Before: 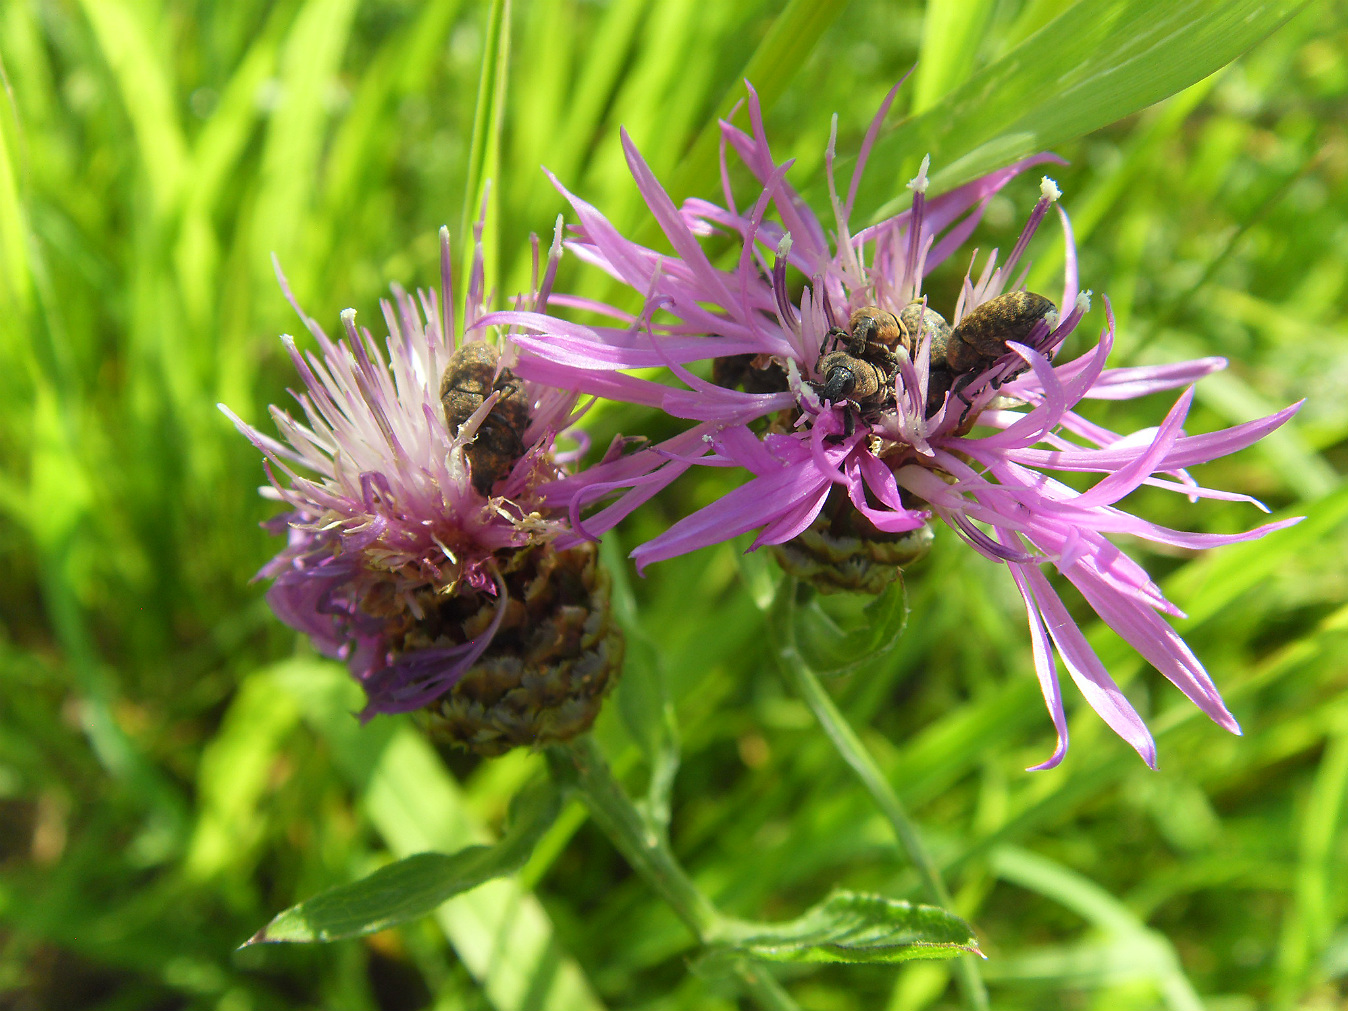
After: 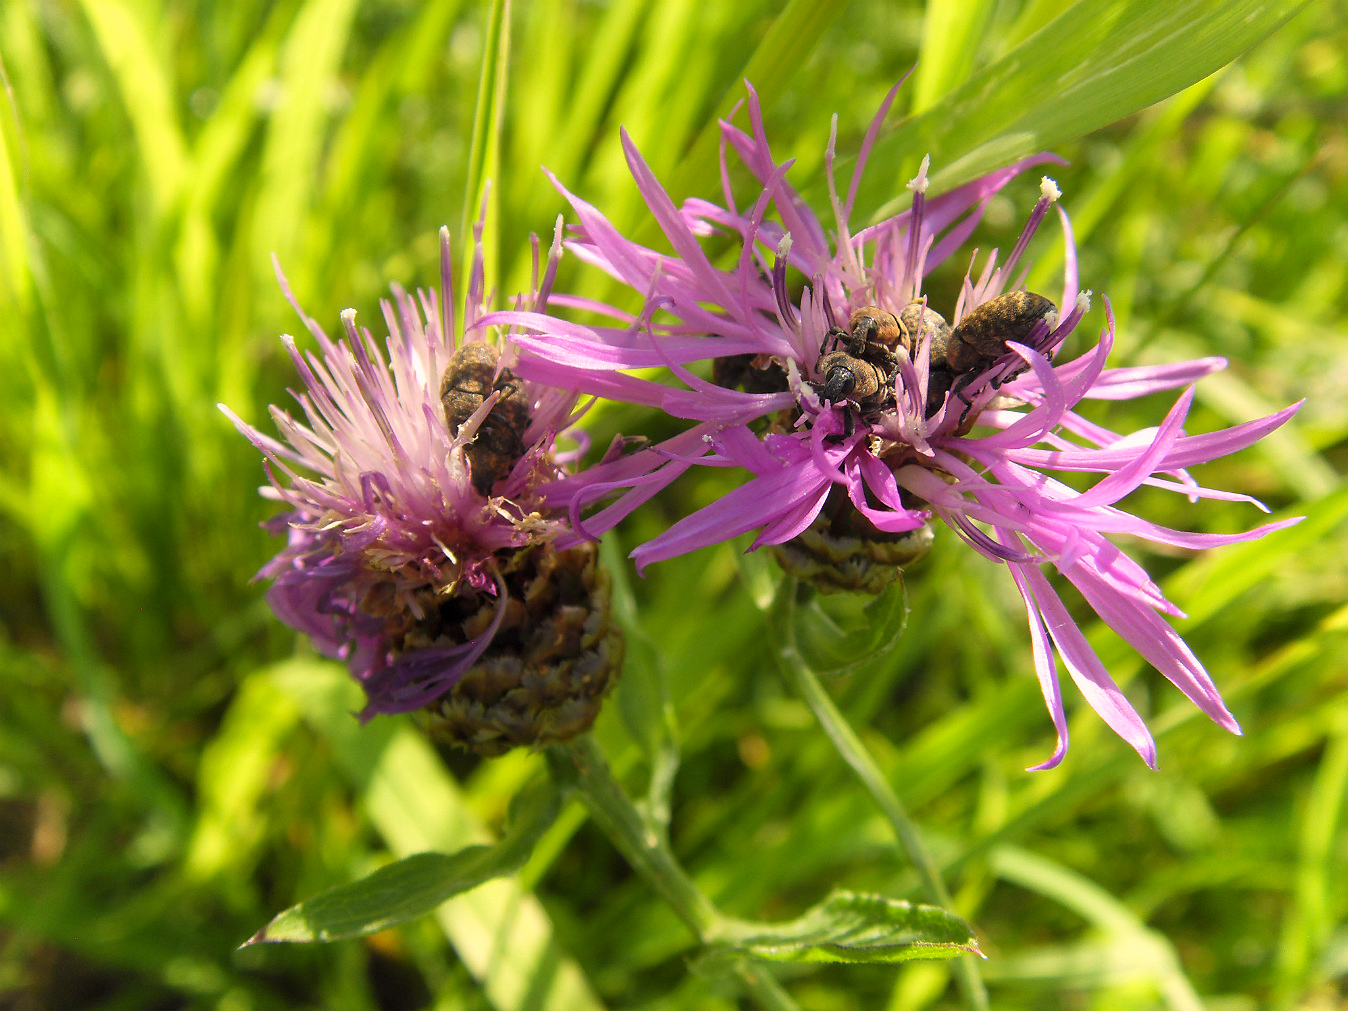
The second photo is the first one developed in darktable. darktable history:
levels: levels [0.026, 0.507, 0.987]
color correction: highlights a* 12.73, highlights b* 5.6
